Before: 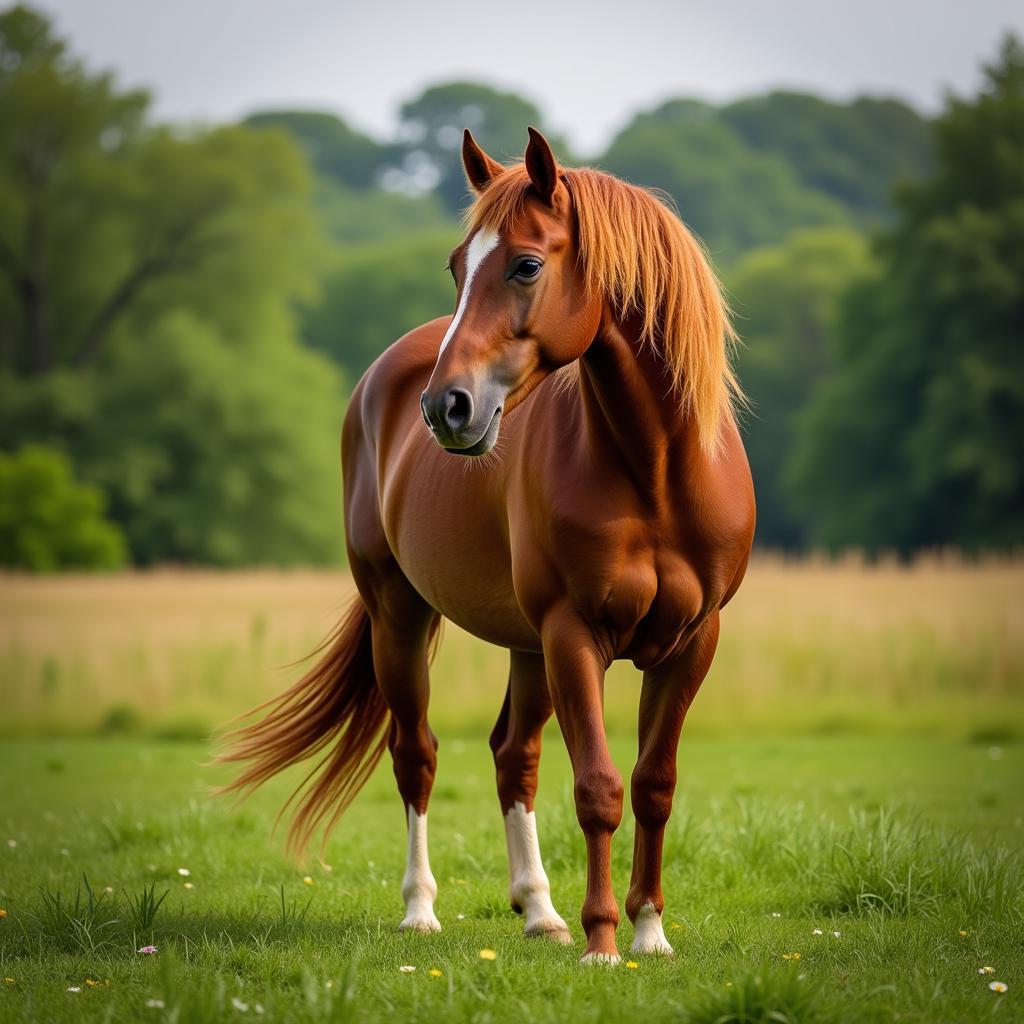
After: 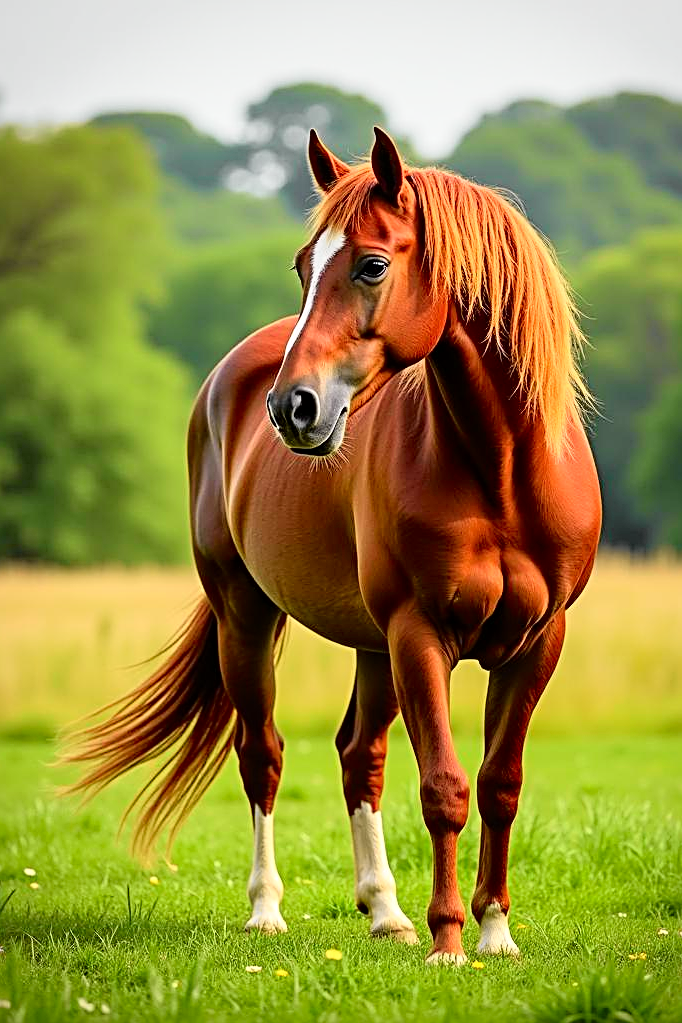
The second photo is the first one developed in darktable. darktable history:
exposure: exposure 0.081 EV, compensate highlight preservation false
tone curve: curves: ch0 [(0, 0.008) (0.107, 0.091) (0.278, 0.351) (0.457, 0.562) (0.628, 0.738) (0.839, 0.909) (0.998, 0.978)]; ch1 [(0, 0) (0.437, 0.408) (0.474, 0.479) (0.502, 0.5) (0.527, 0.519) (0.561, 0.575) (0.608, 0.665) (0.669, 0.748) (0.859, 0.899) (1, 1)]; ch2 [(0, 0) (0.33, 0.301) (0.421, 0.443) (0.473, 0.498) (0.502, 0.504) (0.522, 0.527) (0.549, 0.583) (0.644, 0.703) (1, 1)], color space Lab, independent channels, preserve colors none
crop and rotate: left 15.055%, right 18.278%
sharpen: radius 3.025, amount 0.757
local contrast: mode bilateral grid, contrast 20, coarseness 50, detail 120%, midtone range 0.2
